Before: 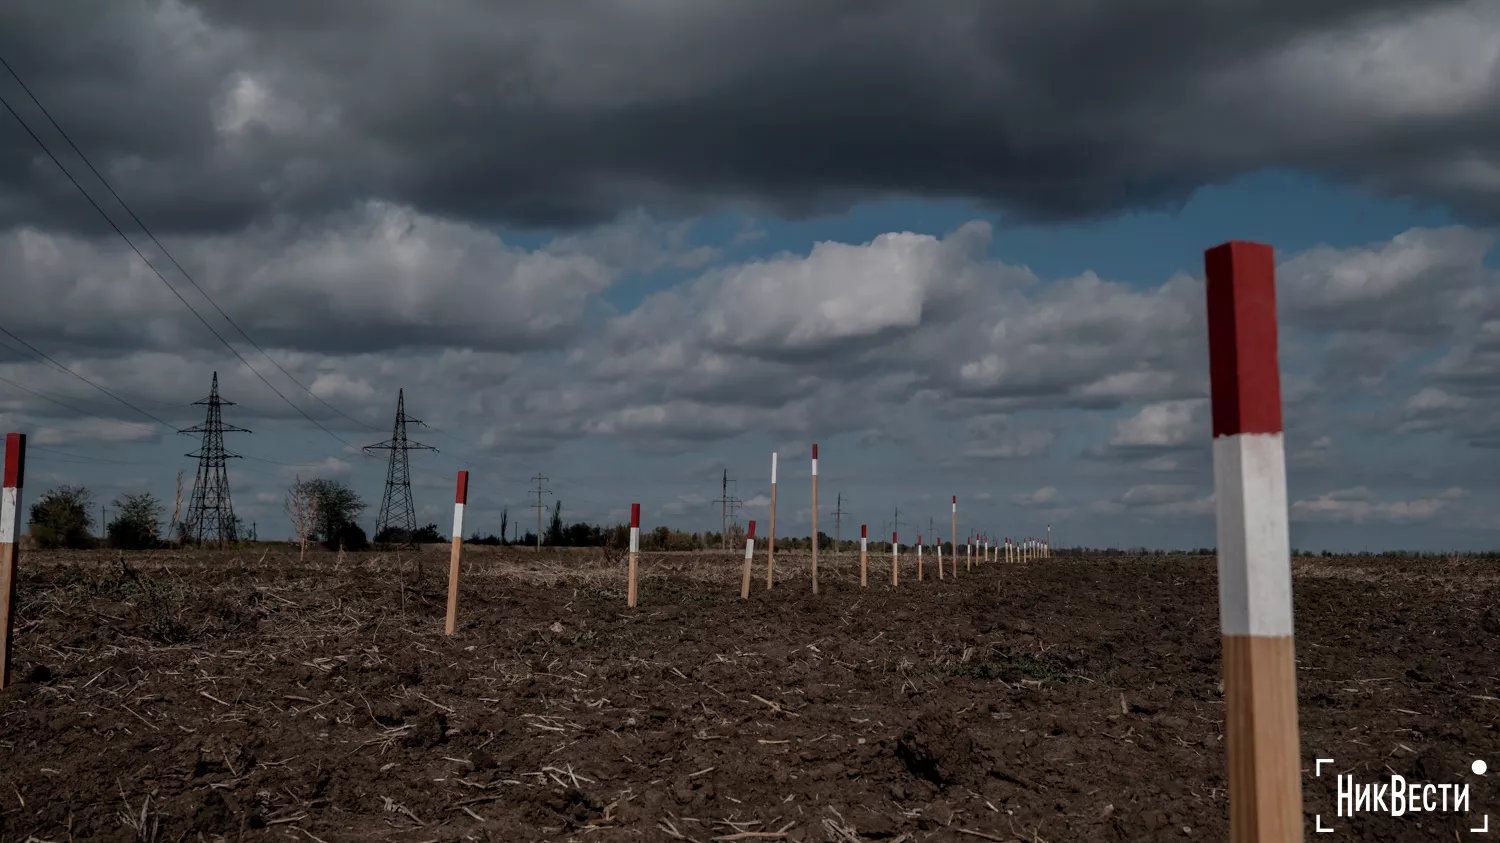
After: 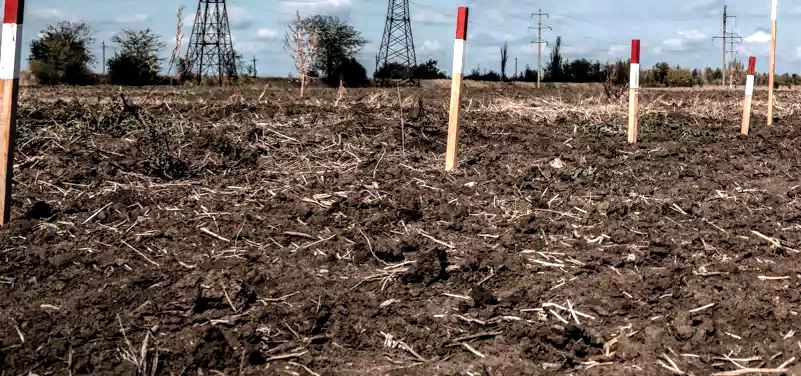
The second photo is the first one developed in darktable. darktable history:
crop and rotate: top 55.127%, right 46.585%, bottom 0.165%
exposure: black level correction 0, exposure 1.296 EV, compensate exposure bias true, compensate highlight preservation false
tone equalizer: -8 EV -1.05 EV, -7 EV -1.02 EV, -6 EV -0.868 EV, -5 EV -0.6 EV, -3 EV 0.551 EV, -2 EV 0.866 EV, -1 EV 0.997 EV, +0 EV 1.06 EV
local contrast: detail 130%
